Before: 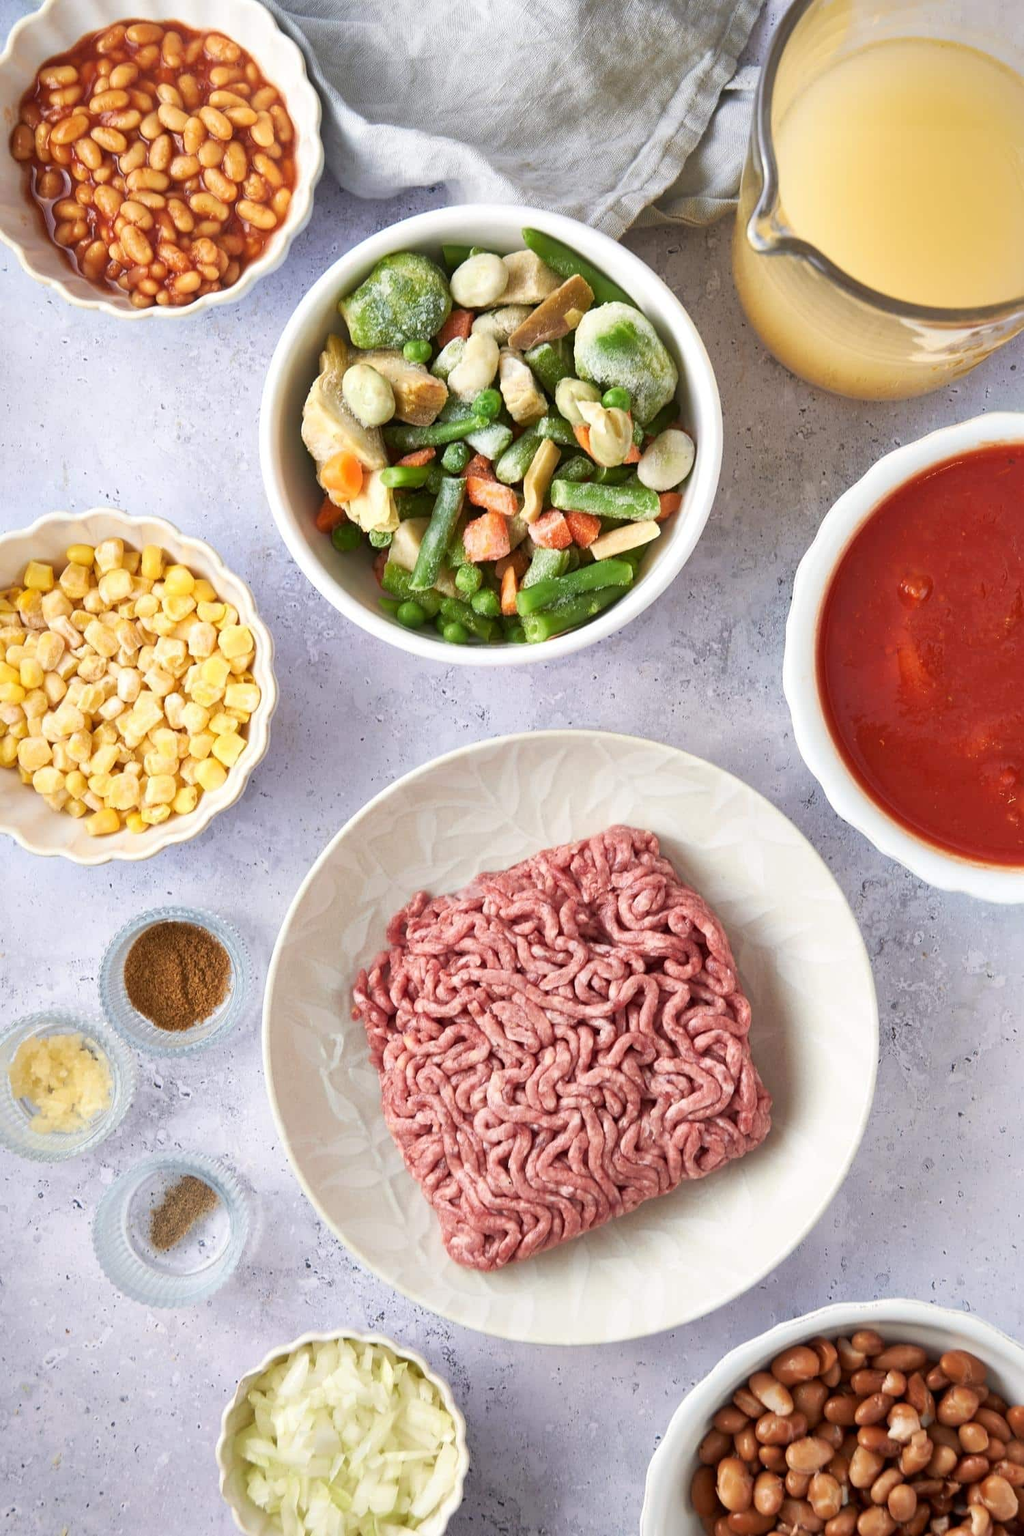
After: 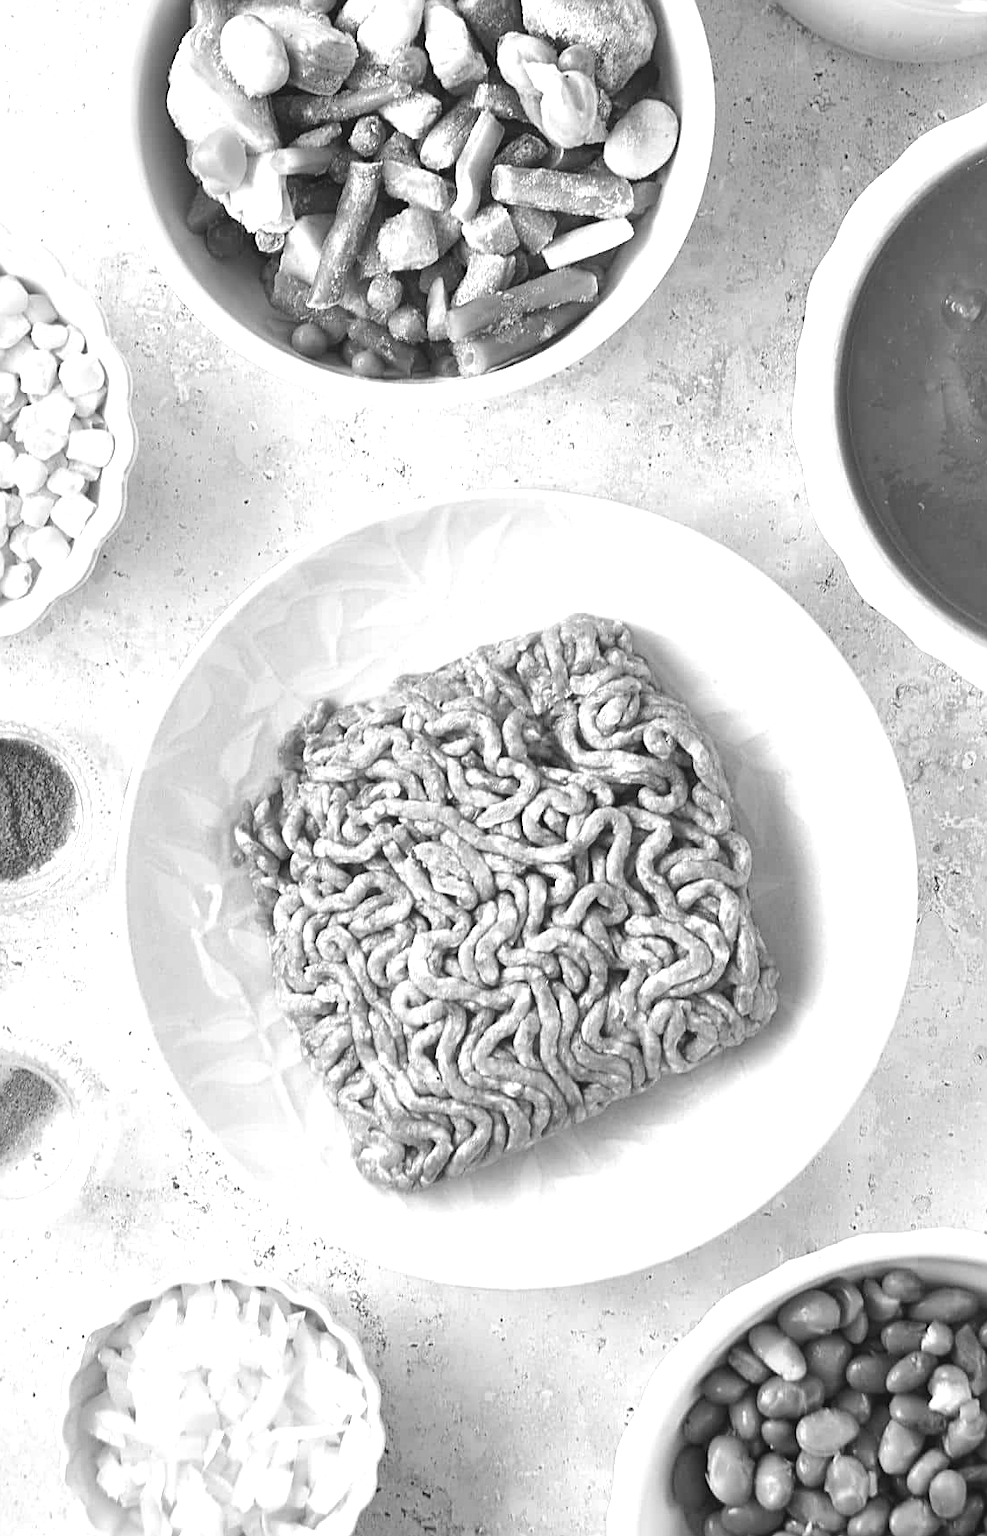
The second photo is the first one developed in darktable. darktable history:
color balance rgb: global offset › luminance 0.675%, perceptual saturation grading › global saturation 29.999%, perceptual brilliance grading › mid-tones 9.386%, perceptual brilliance grading › shadows 14.951%
tone equalizer: on, module defaults
crop: left 16.879%, top 23.007%, right 8.874%
exposure: black level correction 0, exposure 0.704 EV, compensate highlight preservation false
sharpen: on, module defaults
color calibration: output gray [0.21, 0.42, 0.37, 0], illuminant as shot in camera, x 0.37, y 0.382, temperature 4314.01 K
contrast brightness saturation: contrast 0.042, saturation 0.159
